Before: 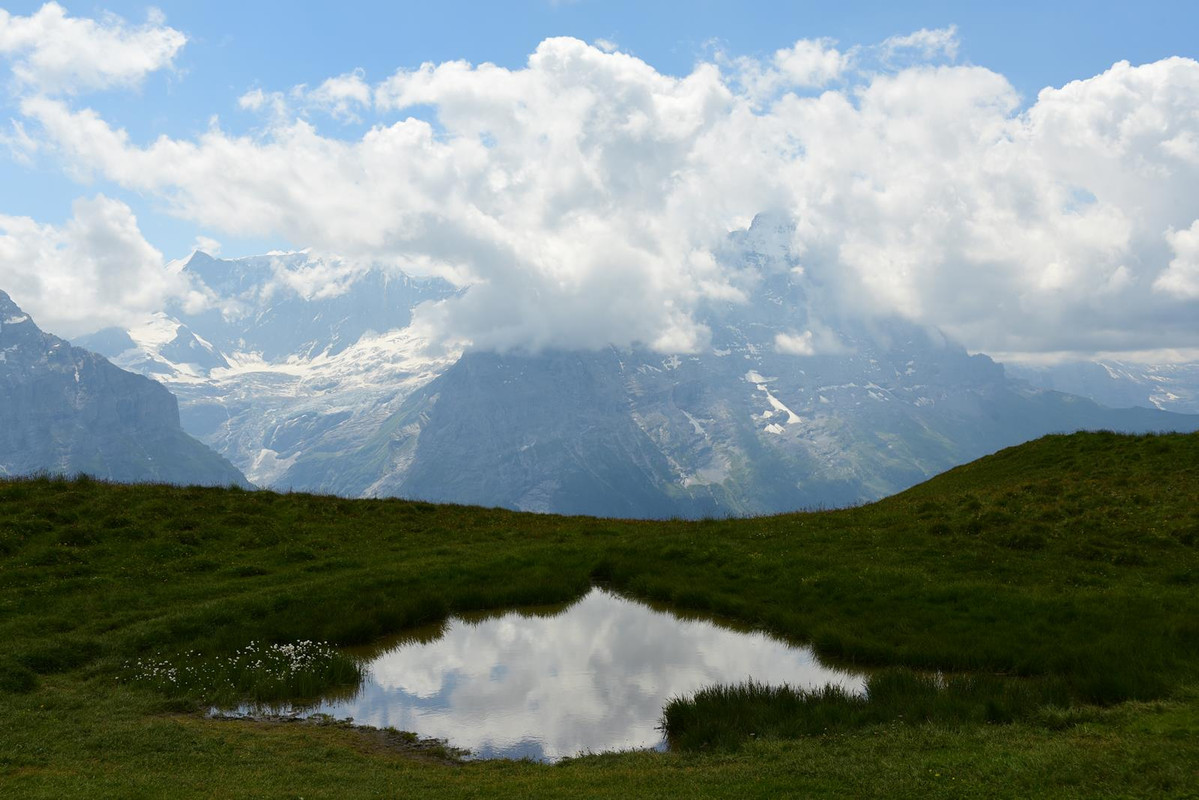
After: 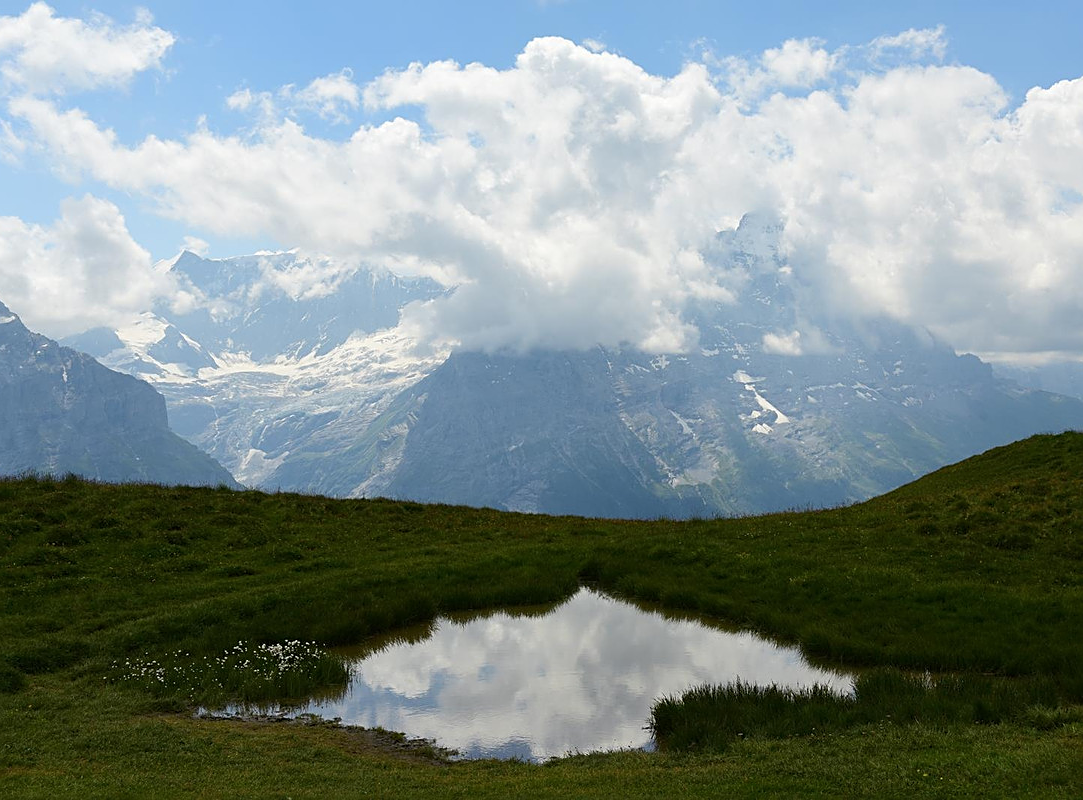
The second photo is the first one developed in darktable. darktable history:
sharpen: on, module defaults
crop and rotate: left 1.072%, right 8.551%
